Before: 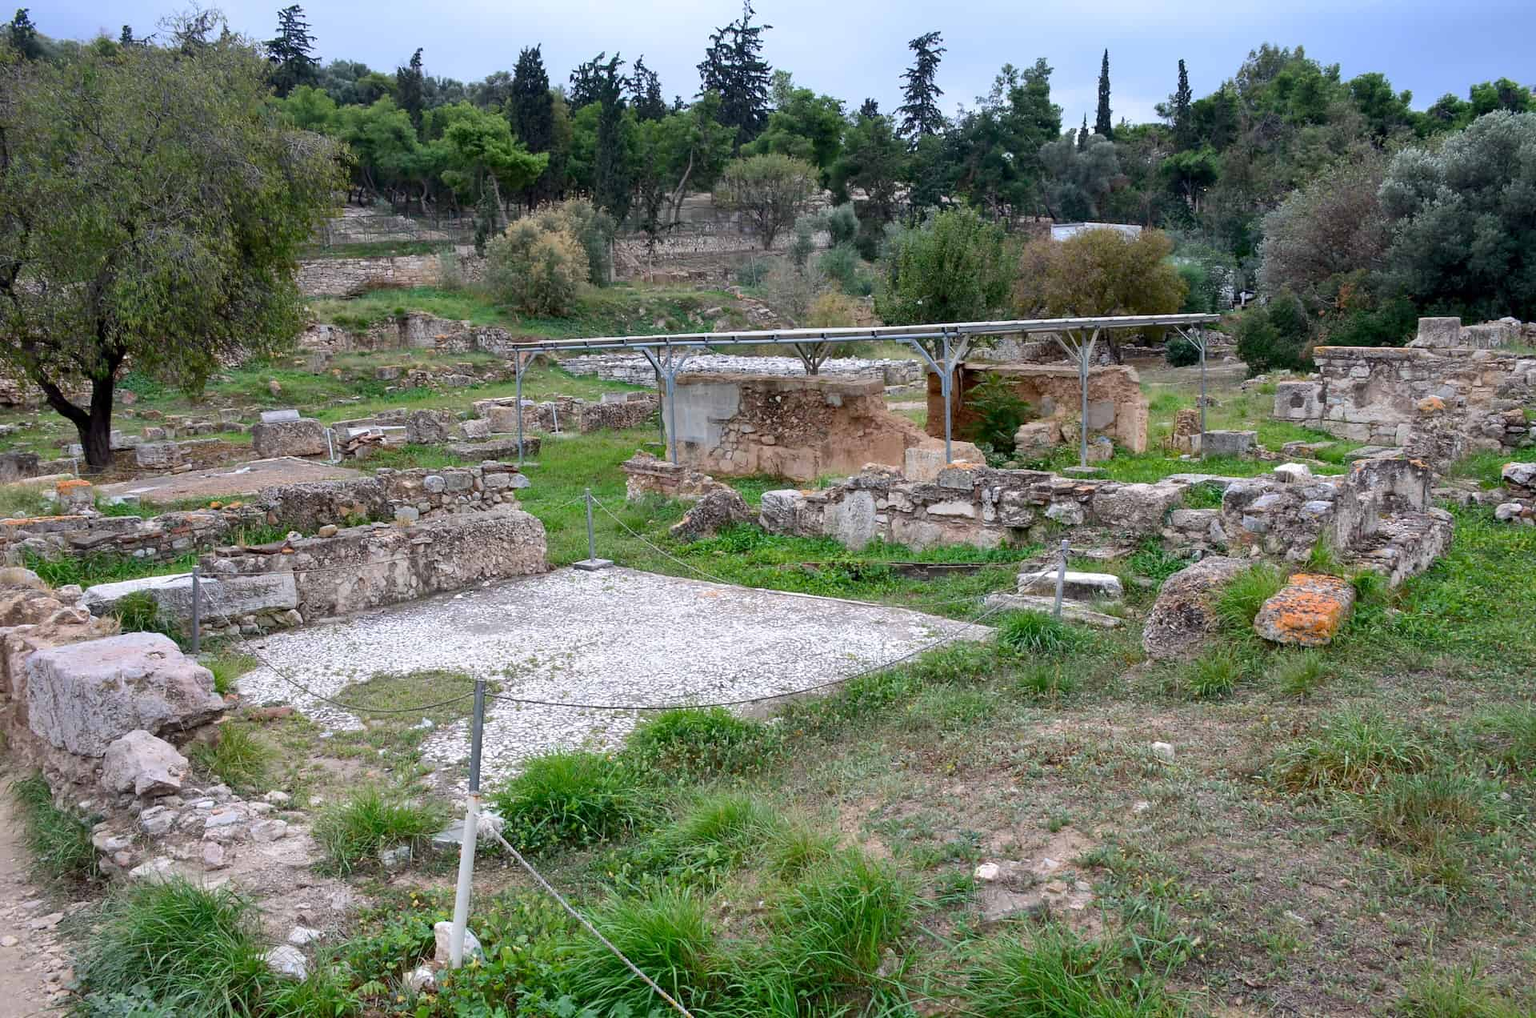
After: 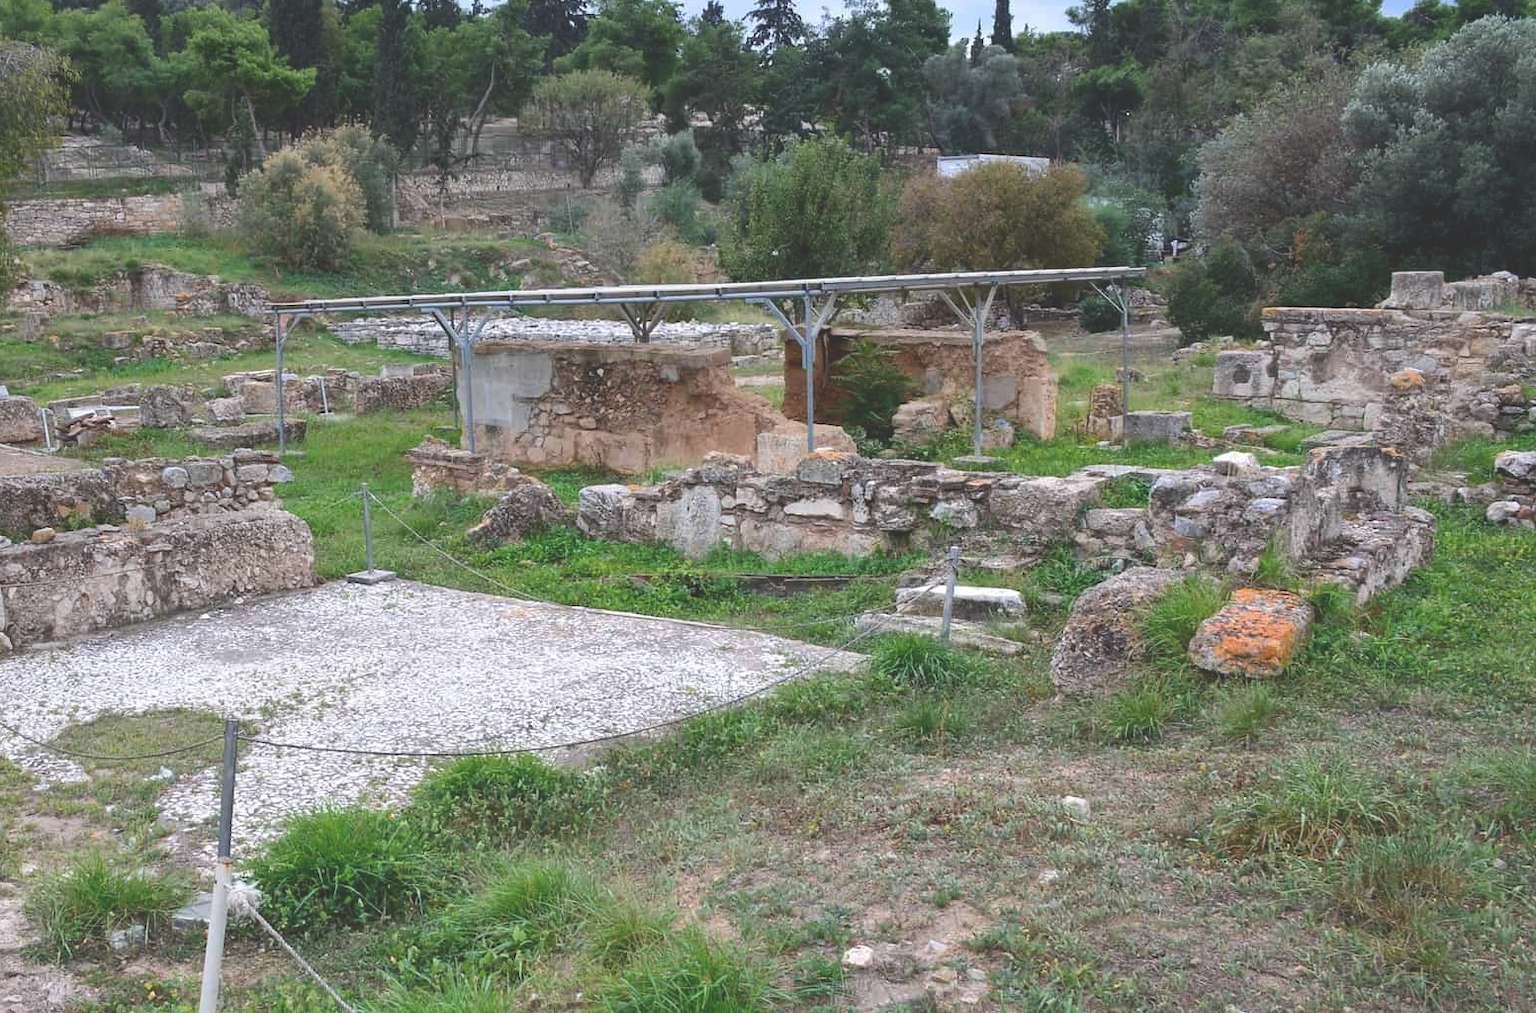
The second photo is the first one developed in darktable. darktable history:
exposure: black level correction -0.03, compensate exposure bias true, compensate highlight preservation false
crop: left 19.109%, top 9.666%, right 0%, bottom 9.737%
